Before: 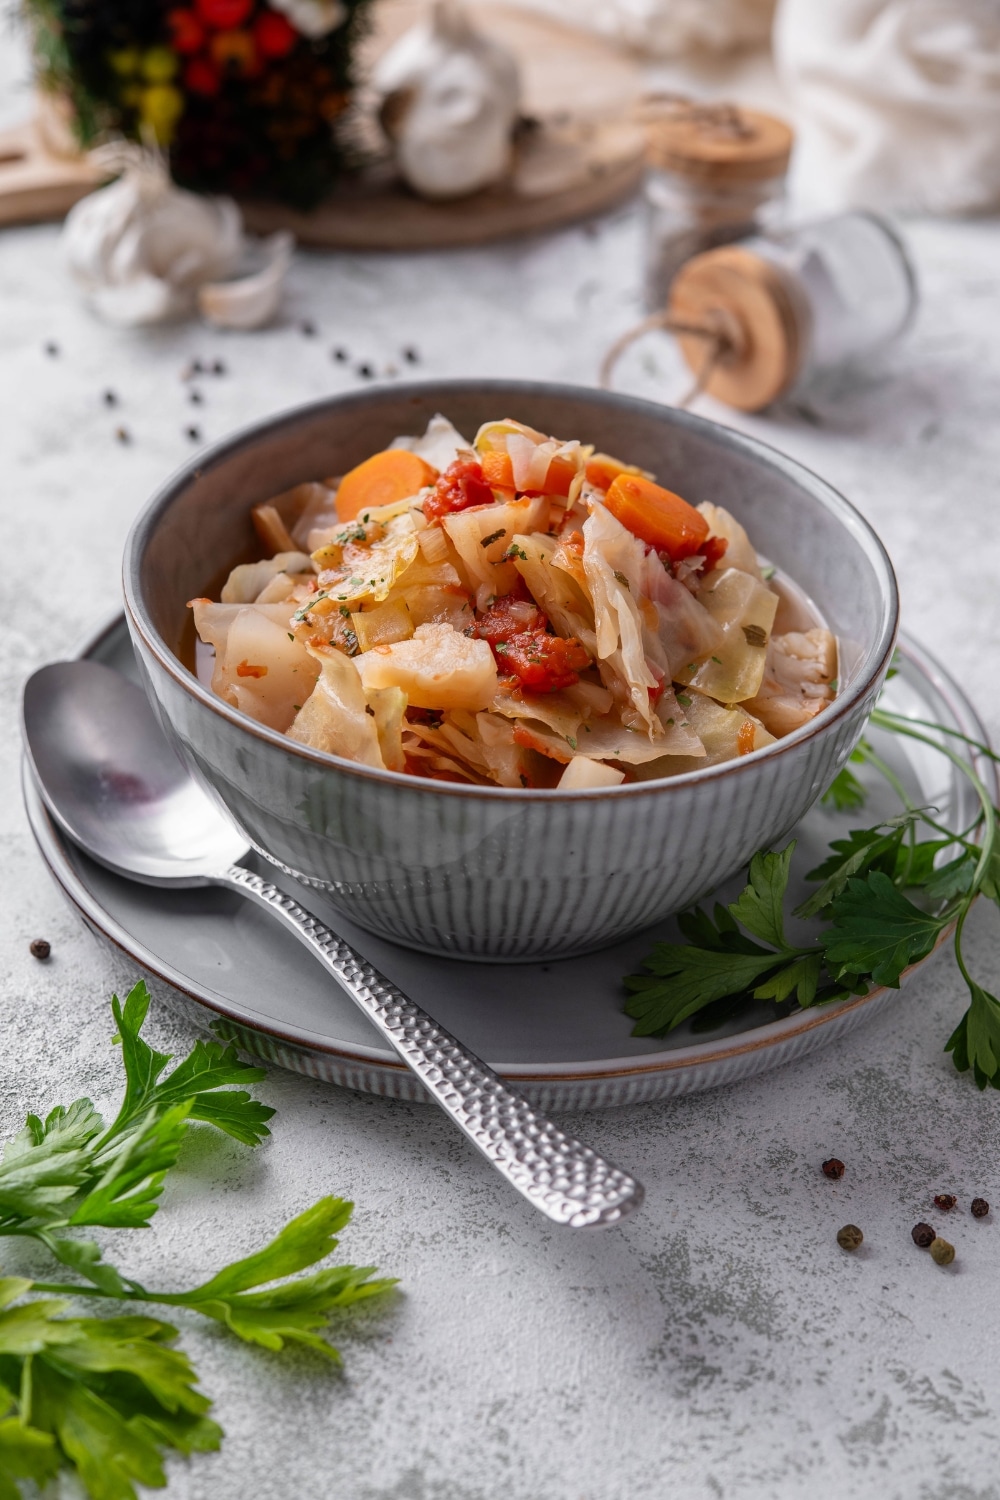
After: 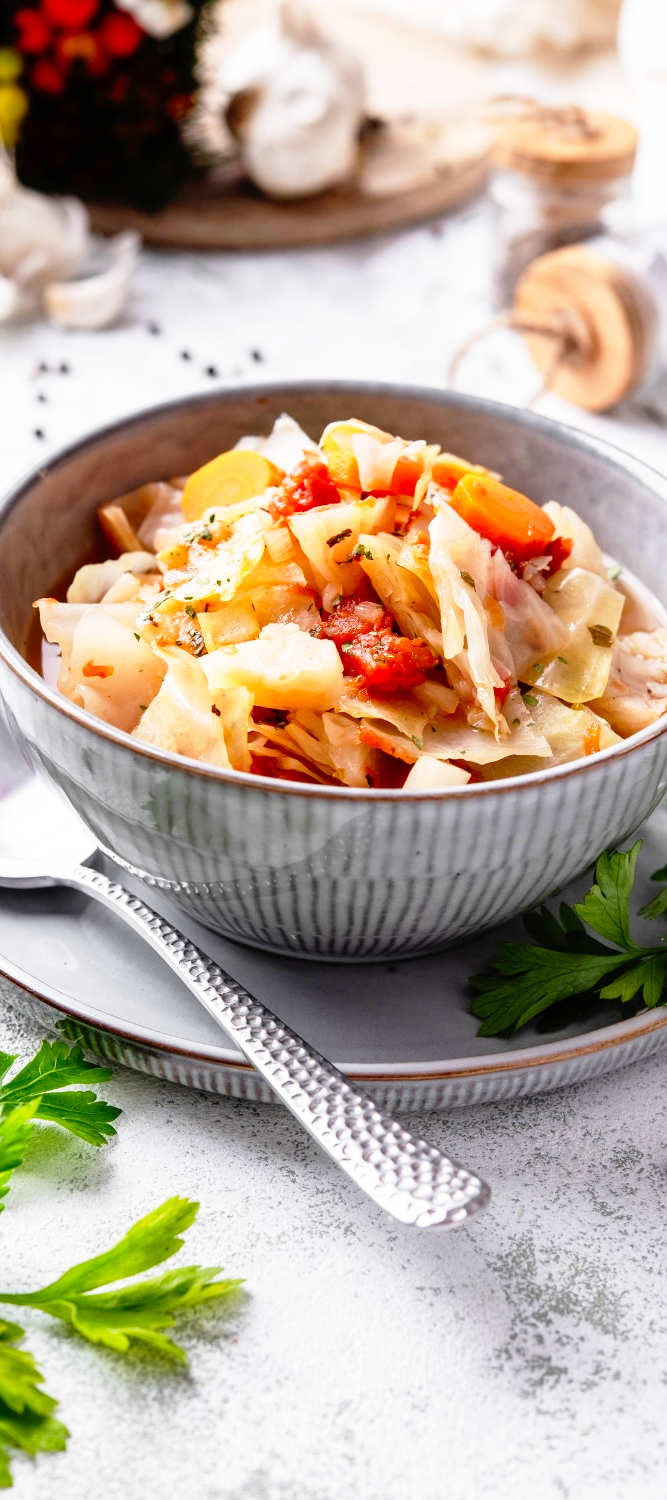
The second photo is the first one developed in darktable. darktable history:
crop and rotate: left 15.446%, right 17.836%
base curve: curves: ch0 [(0, 0) (0.012, 0.01) (0.073, 0.168) (0.31, 0.711) (0.645, 0.957) (1, 1)], preserve colors none
